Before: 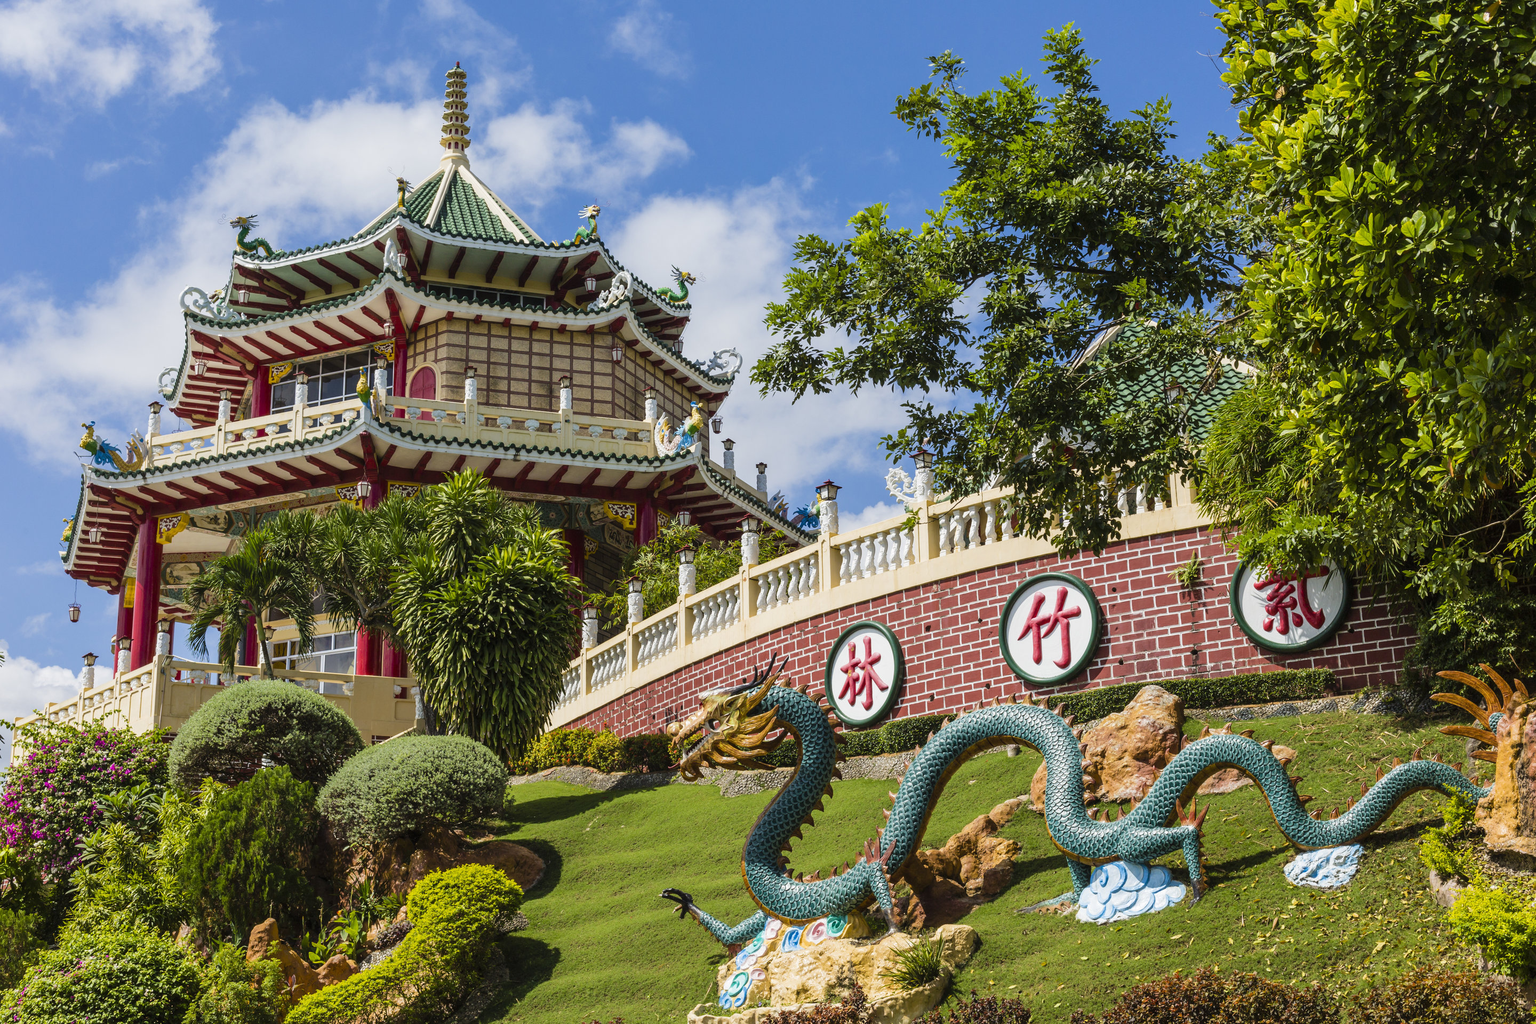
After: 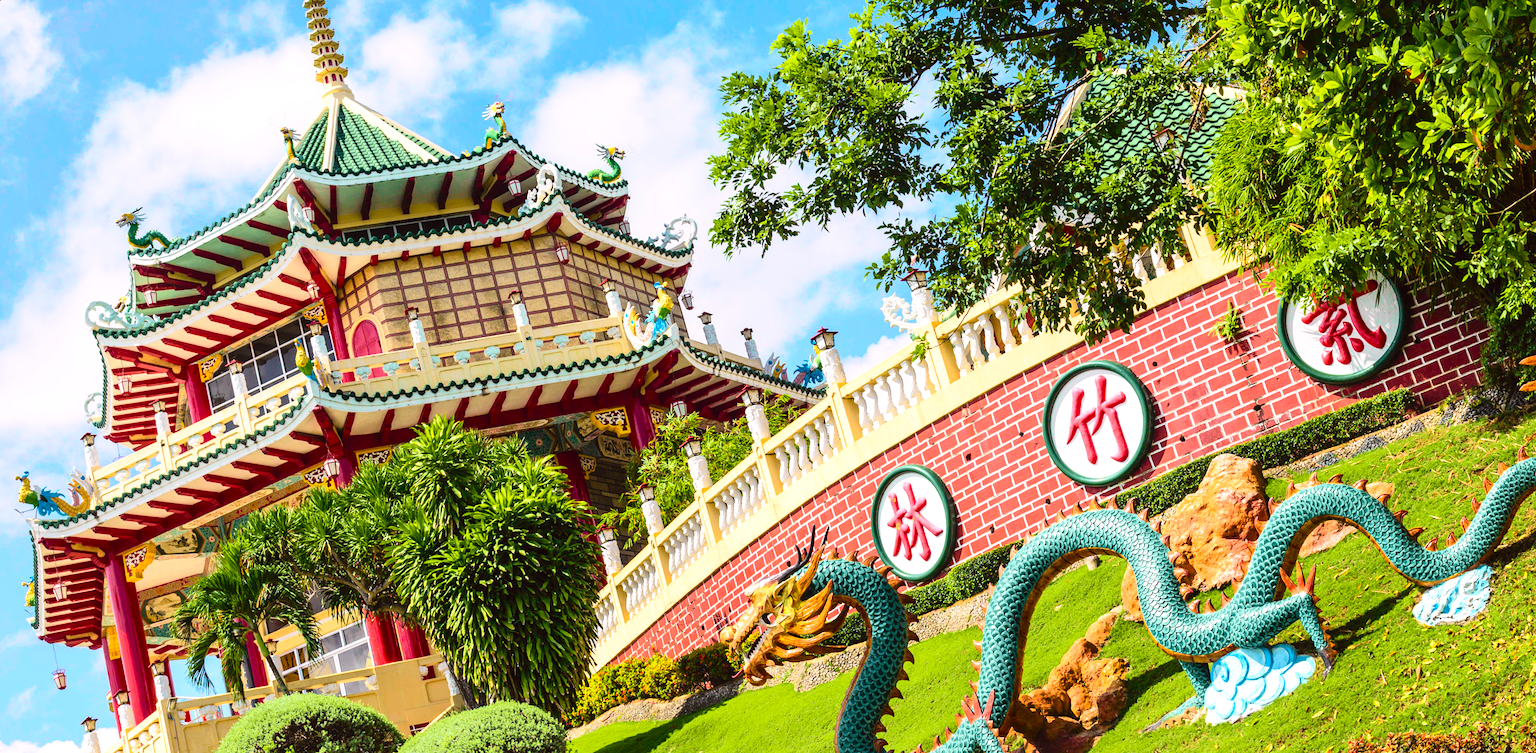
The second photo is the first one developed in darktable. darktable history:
tone curve: curves: ch0 [(0, 0.012) (0.144, 0.137) (0.326, 0.386) (0.489, 0.573) (0.656, 0.763) (0.849, 0.902) (1, 0.974)]; ch1 [(0, 0) (0.366, 0.367) (0.475, 0.453) (0.487, 0.501) (0.519, 0.527) (0.544, 0.579) (0.562, 0.619) (0.622, 0.694) (1, 1)]; ch2 [(0, 0) (0.333, 0.346) (0.375, 0.375) (0.424, 0.43) (0.476, 0.492) (0.502, 0.503) (0.533, 0.541) (0.572, 0.615) (0.605, 0.656) (0.641, 0.709) (1, 1)], color space Lab, independent channels, preserve colors none
exposure: black level correction 0, exposure 1 EV, compensate exposure bias true, compensate highlight preservation false
rotate and perspective: rotation -14.8°, crop left 0.1, crop right 0.903, crop top 0.25, crop bottom 0.748
